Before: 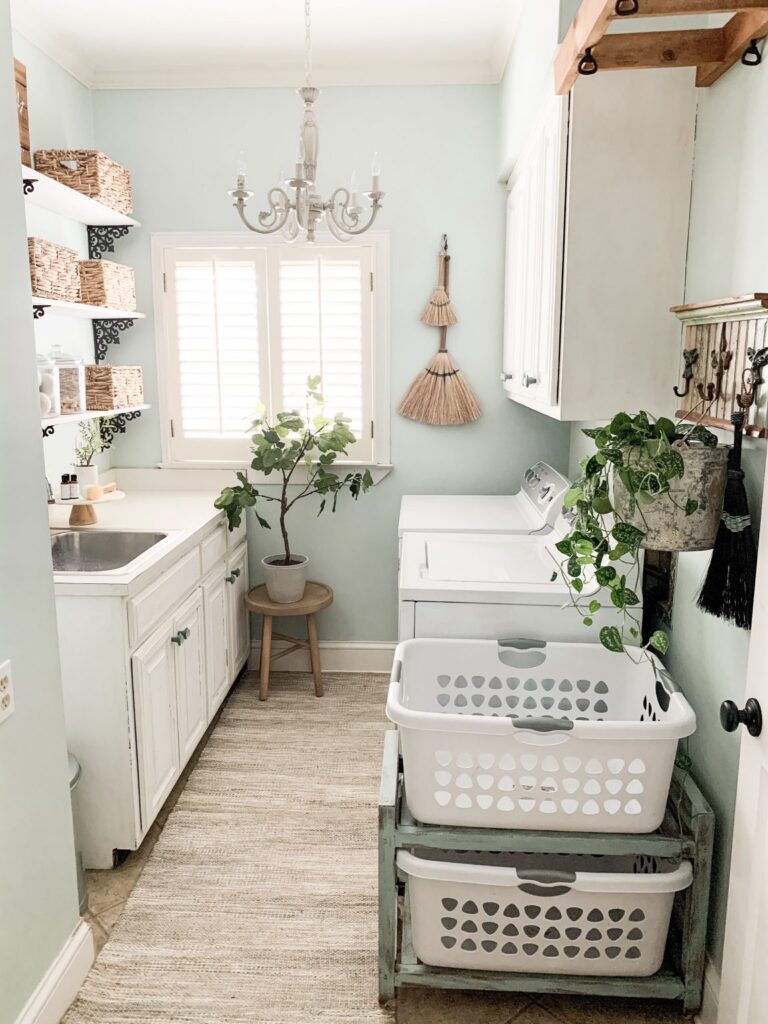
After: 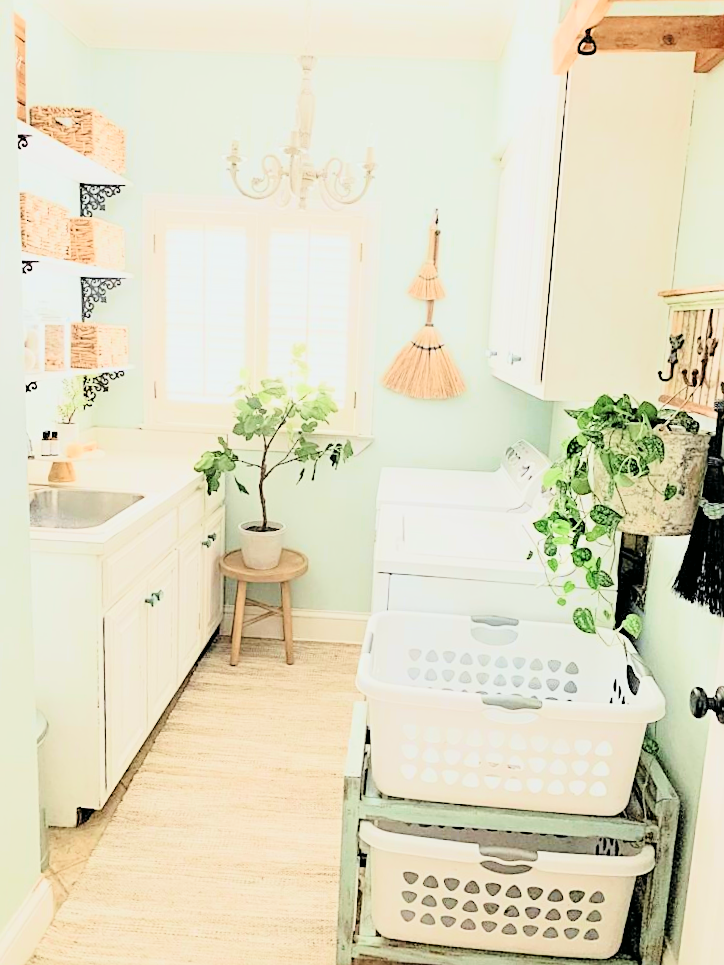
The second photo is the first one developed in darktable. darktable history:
filmic rgb: middle gray luminance 3.23%, black relative exposure -5.88 EV, white relative exposure 6.32 EV, dynamic range scaling 22.36%, target black luminance 0%, hardness 2.32, latitude 46.78%, contrast 0.789, highlights saturation mix 99.66%, shadows ↔ highlights balance 0.094%
crop and rotate: angle -2.63°
contrast brightness saturation: saturation -0.067
tone curve: curves: ch0 [(0, 0) (0.114, 0.083) (0.291, 0.3) (0.447, 0.535) (0.602, 0.712) (0.772, 0.864) (0.999, 0.978)]; ch1 [(0, 0) (0.389, 0.352) (0.458, 0.433) (0.486, 0.474) (0.509, 0.505) (0.535, 0.541) (0.555, 0.557) (0.677, 0.724) (1, 1)]; ch2 [(0, 0) (0.369, 0.388) (0.449, 0.431) (0.501, 0.5) (0.528, 0.552) (0.561, 0.596) (0.697, 0.721) (1, 1)], color space Lab, independent channels
sharpen: on, module defaults
exposure: exposure 2 EV, compensate exposure bias true, compensate highlight preservation false
tone equalizer: edges refinement/feathering 500, mask exposure compensation -1.57 EV, preserve details no
